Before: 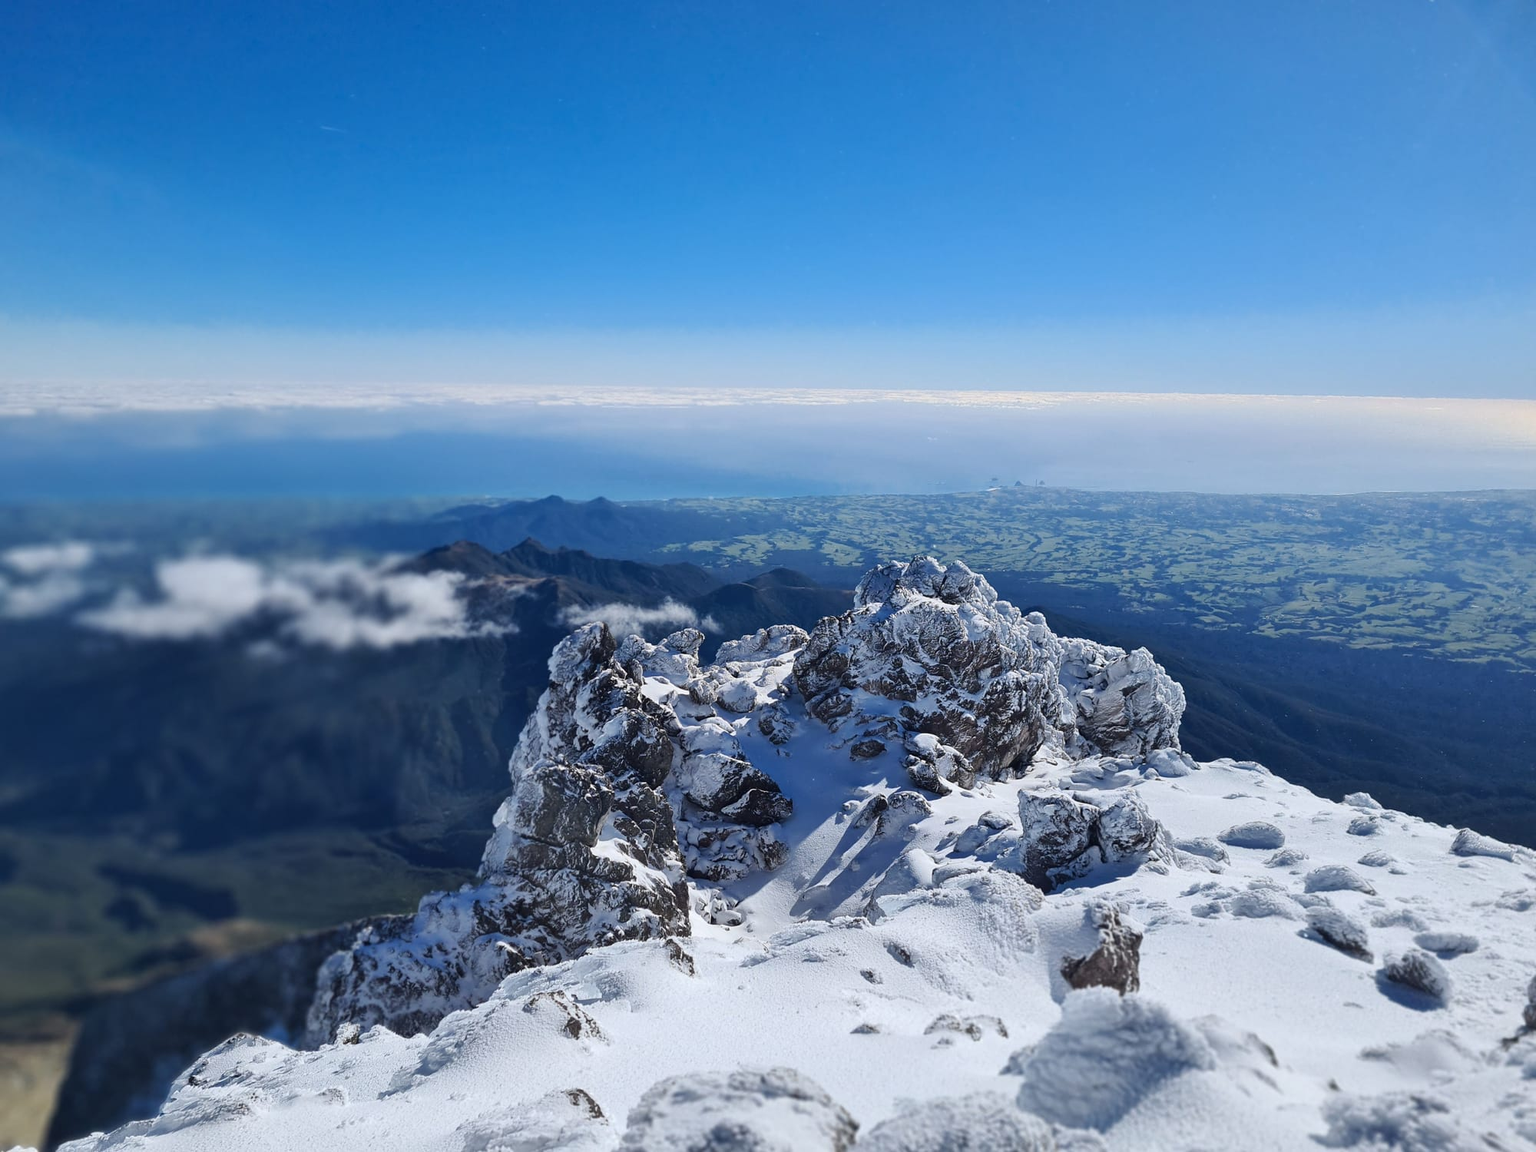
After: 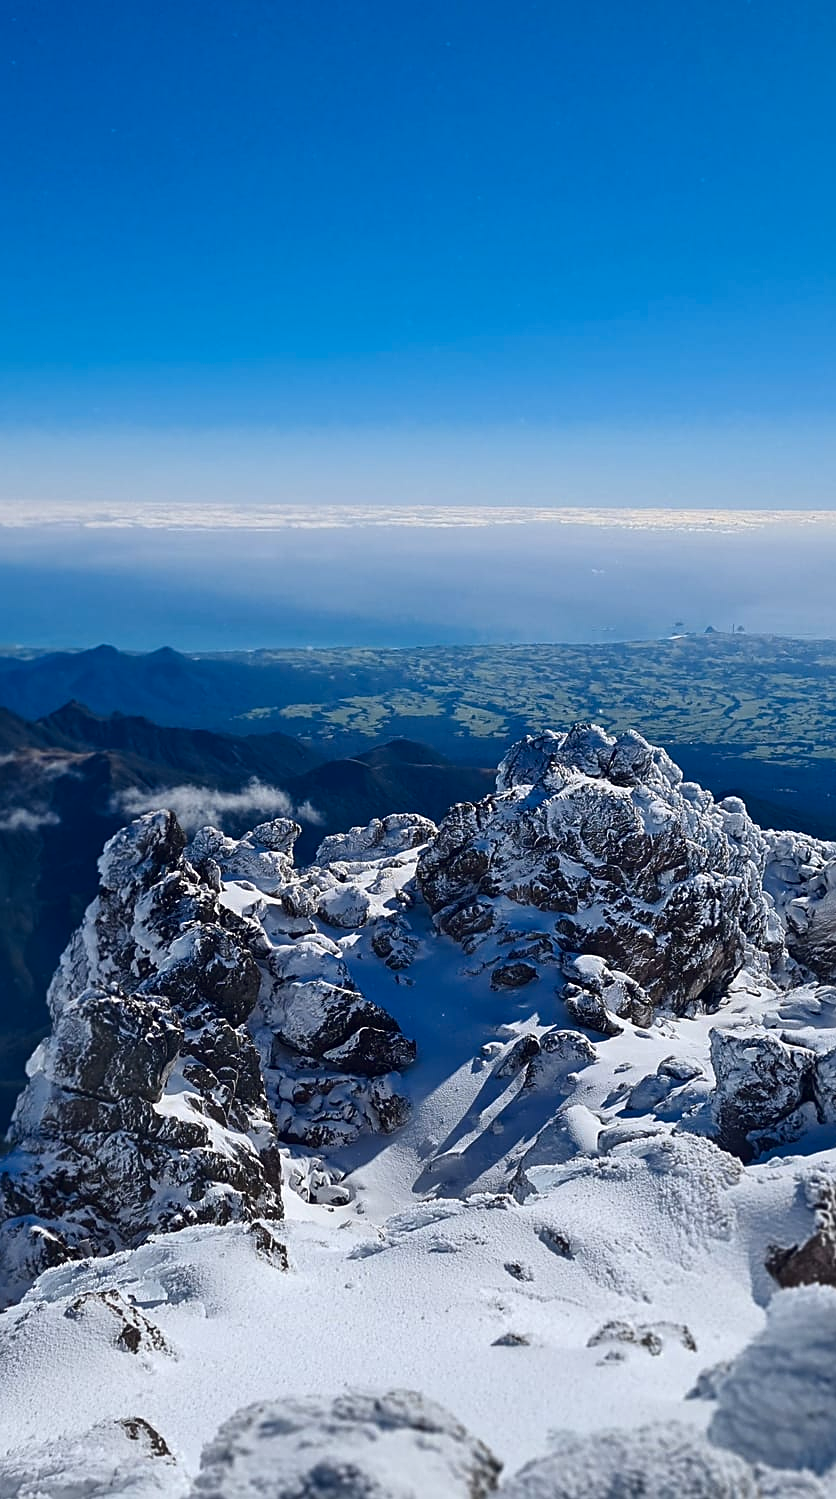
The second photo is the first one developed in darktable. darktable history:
crop: left 30.846%, right 27.324%
sharpen: on, module defaults
contrast brightness saturation: contrast 0.068, brightness -0.136, saturation 0.113
